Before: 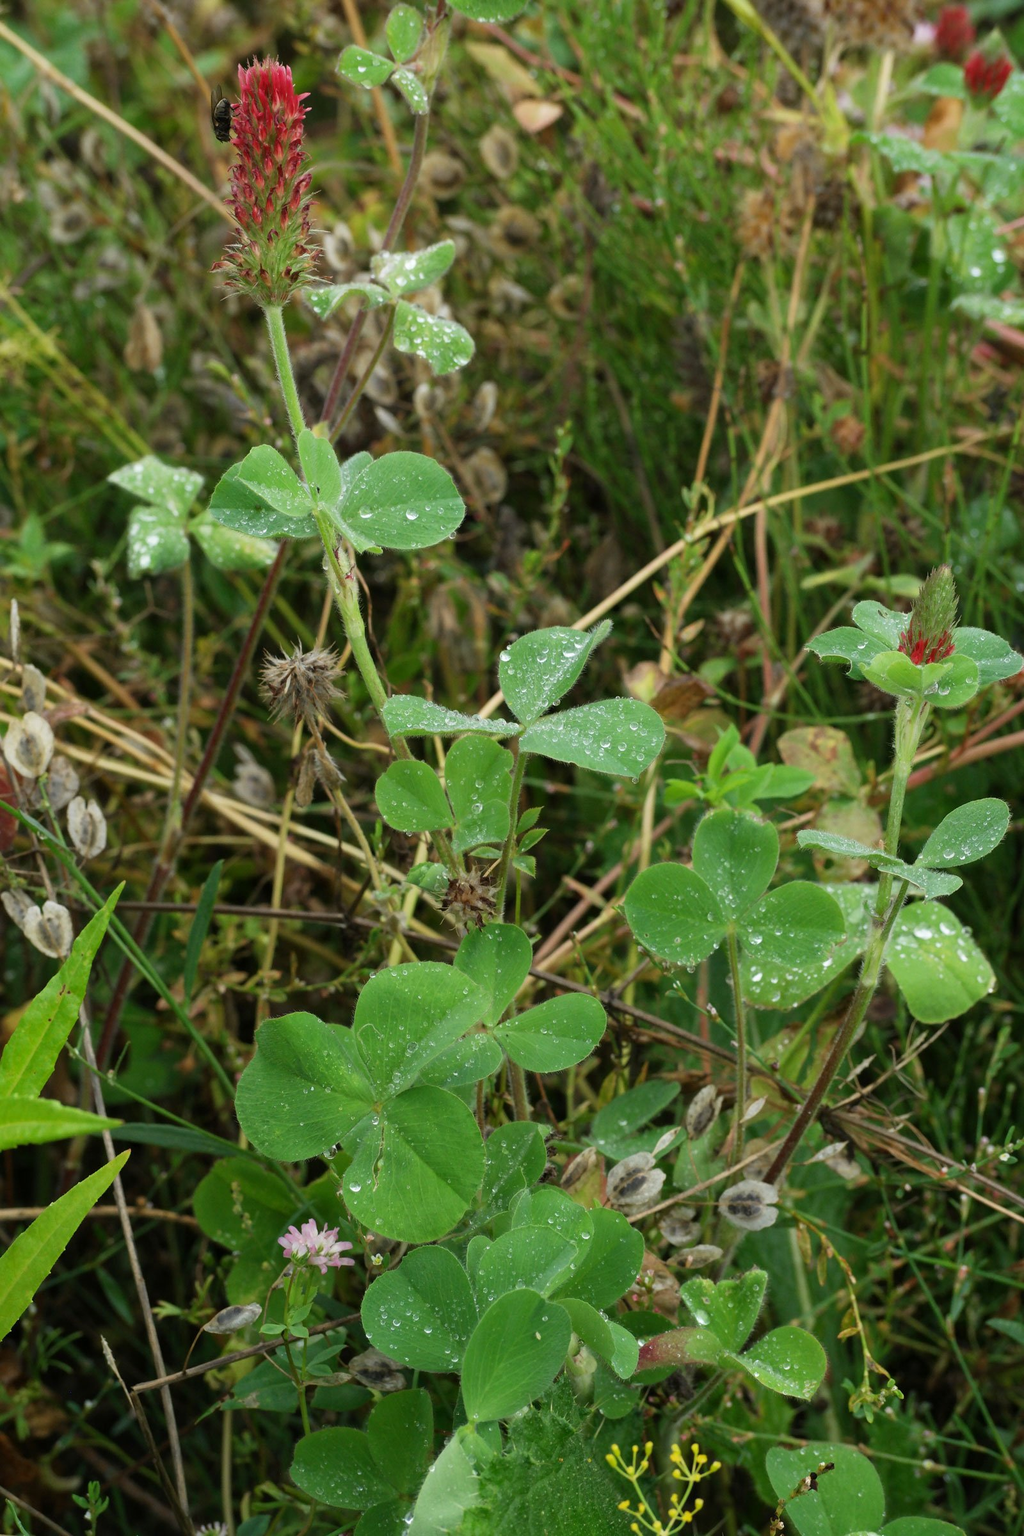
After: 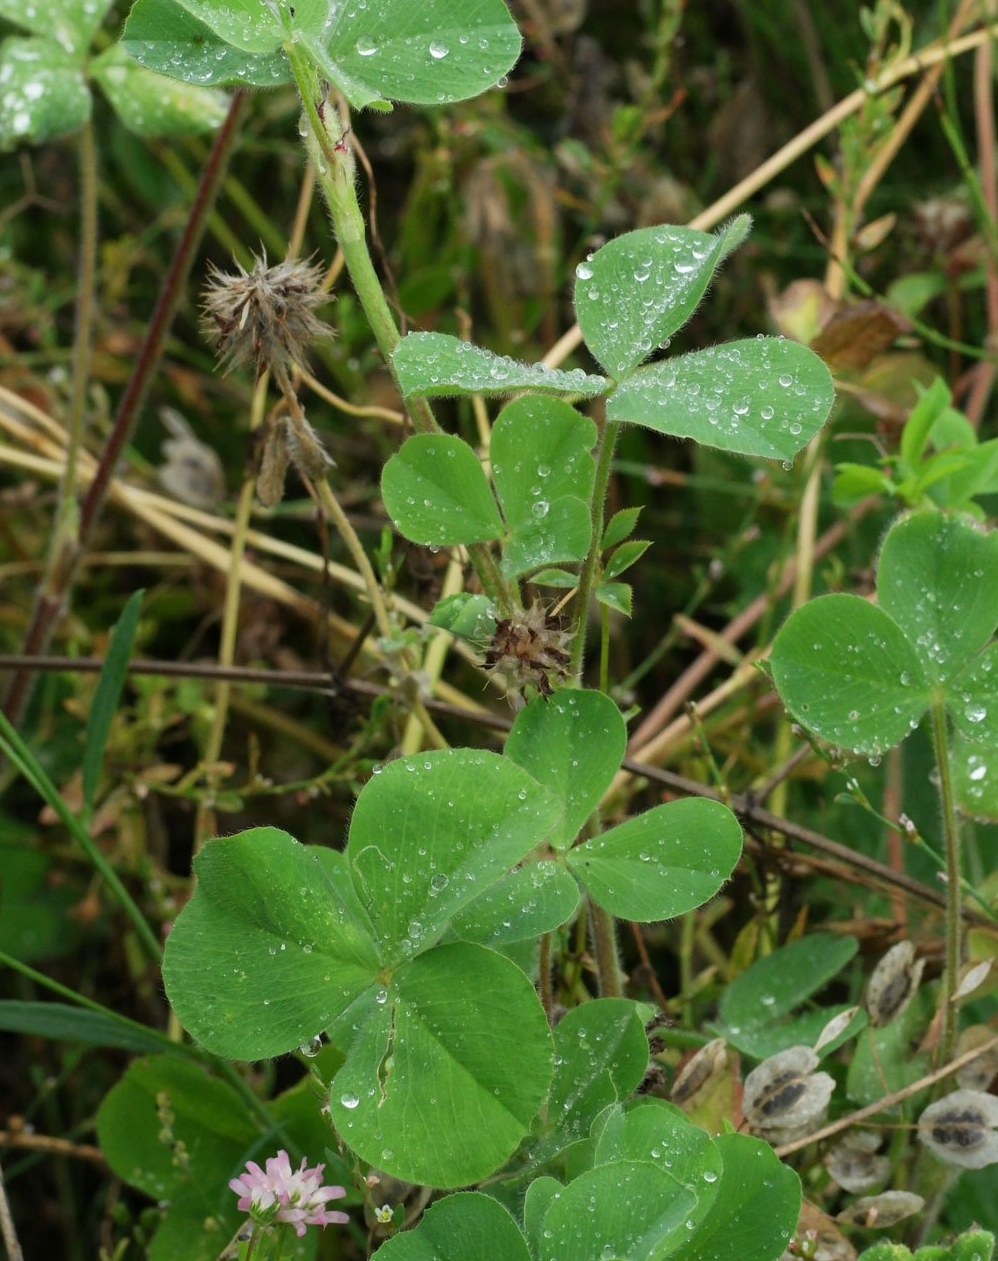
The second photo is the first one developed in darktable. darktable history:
crop: left 12.859%, top 31.45%, right 24.736%, bottom 15.977%
